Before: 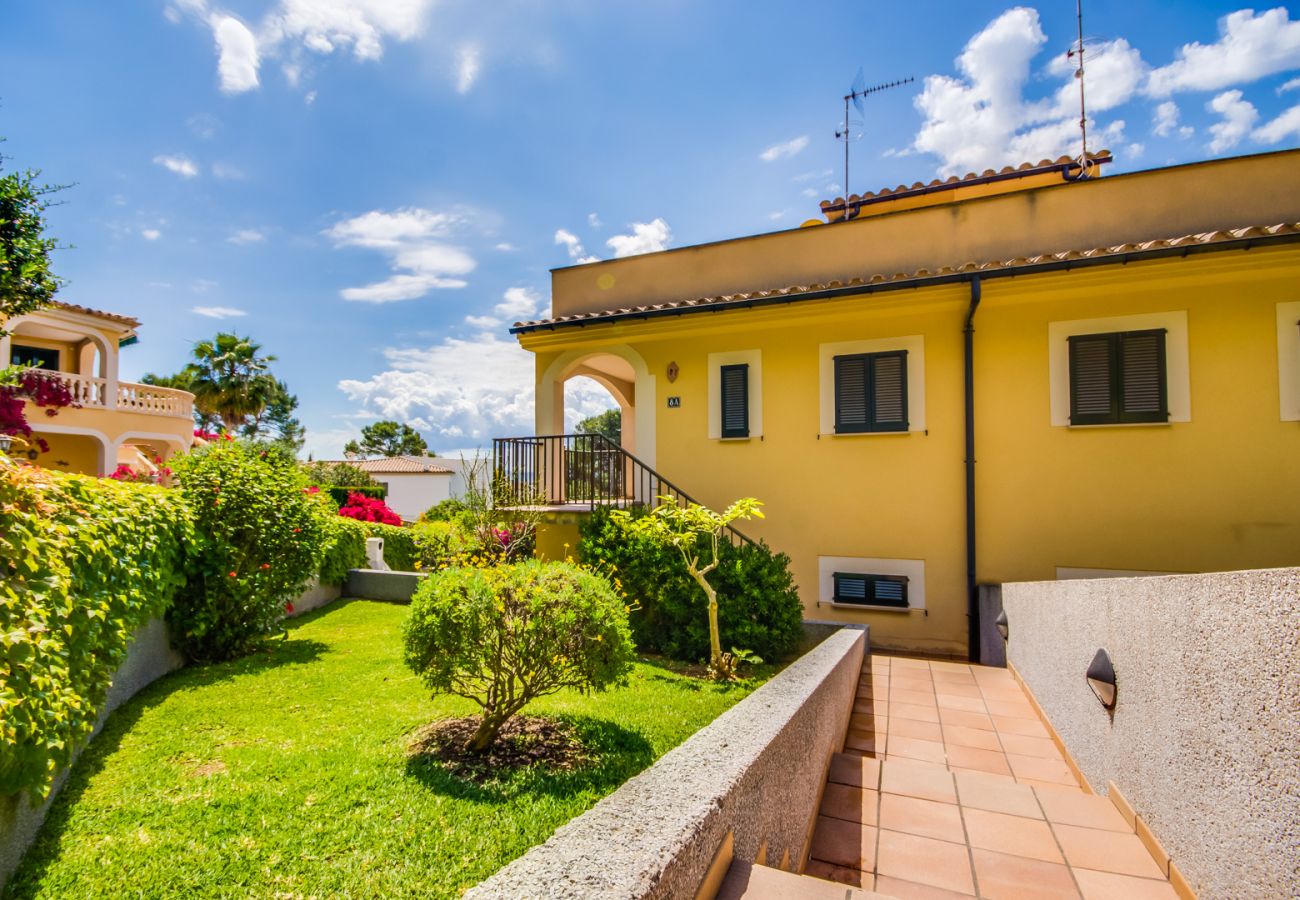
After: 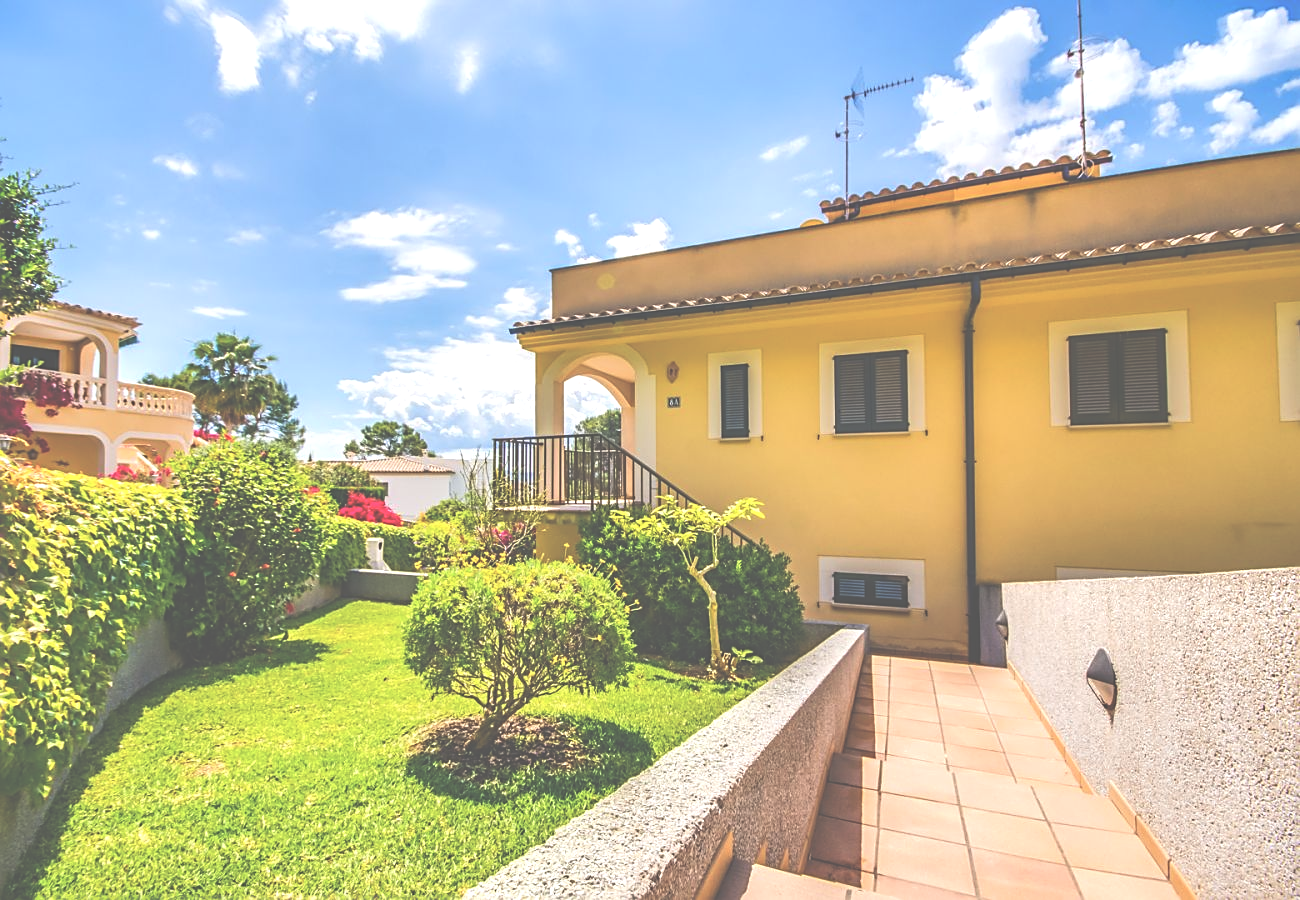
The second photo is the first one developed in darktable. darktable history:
exposure: black level correction -0.071, exposure 0.5 EV, compensate highlight preservation false
sharpen: on, module defaults
